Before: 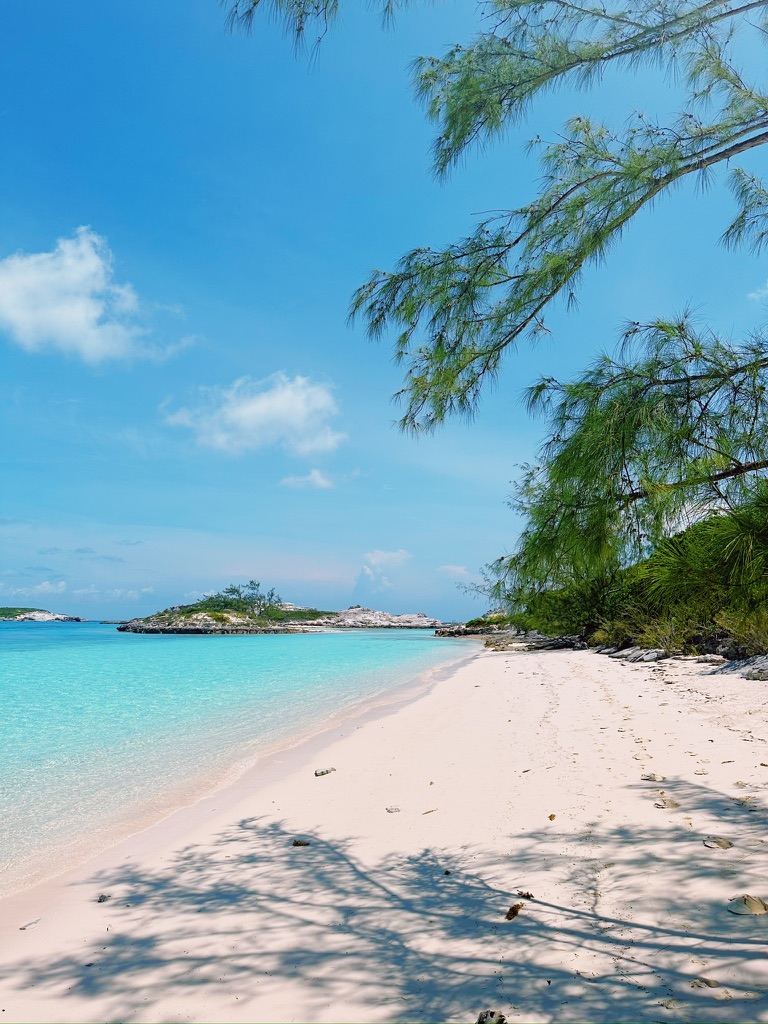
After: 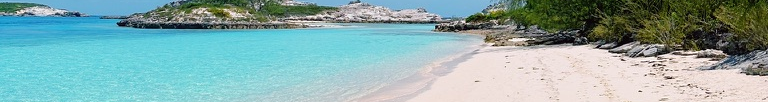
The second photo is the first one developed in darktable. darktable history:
crop and rotate: top 59.084%, bottom 30.916%
tone equalizer: on, module defaults
